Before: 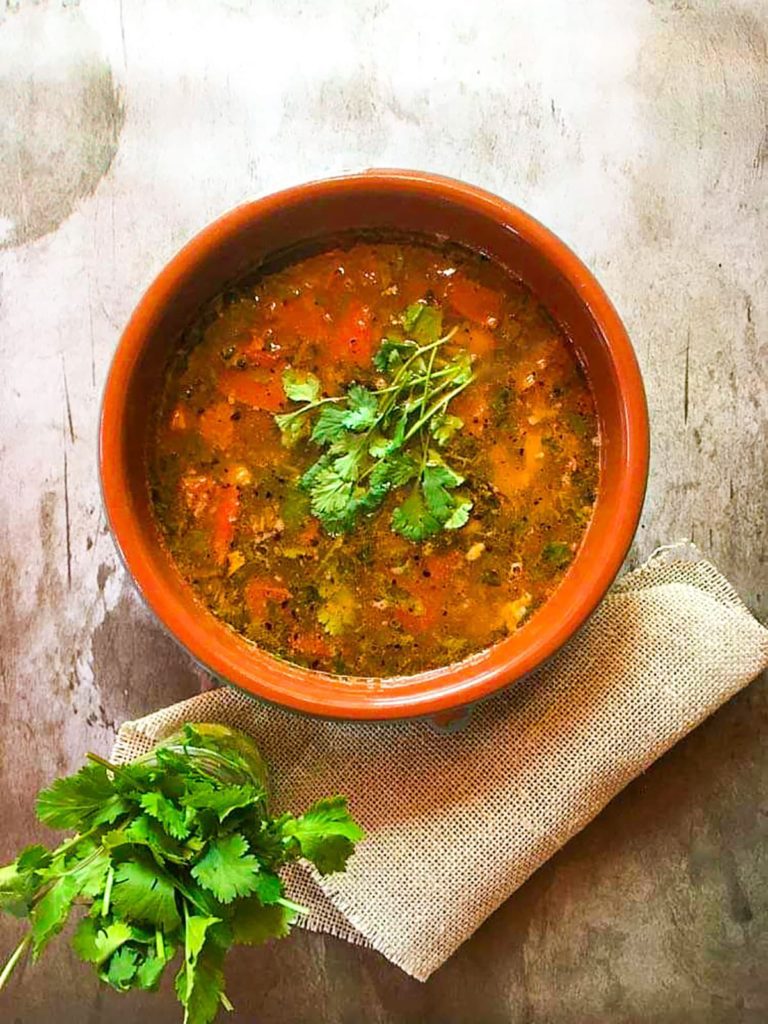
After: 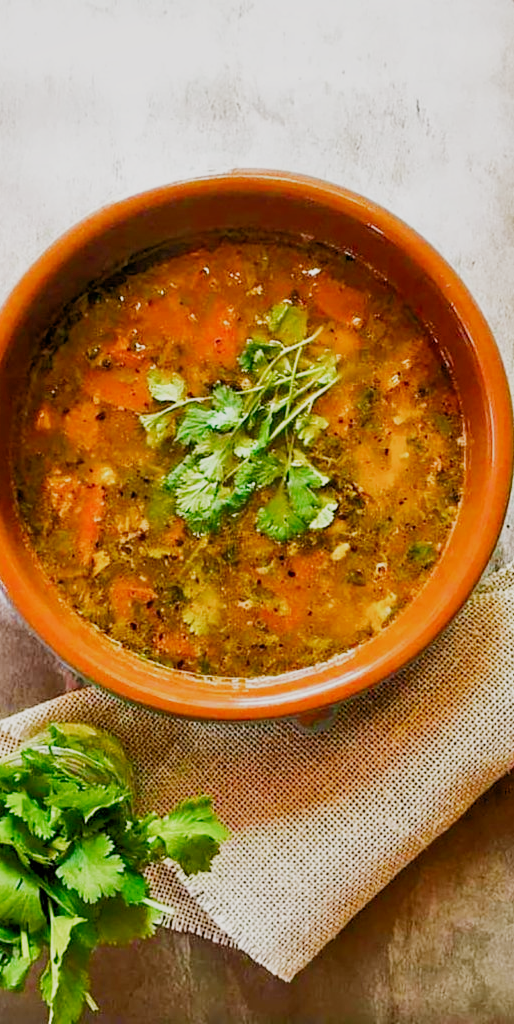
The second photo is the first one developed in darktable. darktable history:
tone equalizer: -8 EV -1.86 EV, -7 EV -1.19 EV, -6 EV -1.64 EV, mask exposure compensation -0.509 EV
shadows and highlights: shadows 29.56, highlights -30.25, low approximation 0.01, soften with gaussian
crop and rotate: left 17.684%, right 15.317%
color balance rgb: highlights gain › luminance 6.653%, highlights gain › chroma 0.978%, highlights gain › hue 47.36°, perceptual saturation grading › global saturation 0.198%, global vibrance 20%
filmic rgb: black relative exposure -7.96 EV, white relative exposure 3.82 EV, hardness 4.34, add noise in highlights 0.001, preserve chrominance no, color science v3 (2019), use custom middle-gray values true, iterations of high-quality reconstruction 0, contrast in highlights soft
exposure: exposure 0.2 EV, compensate exposure bias true, compensate highlight preservation false
